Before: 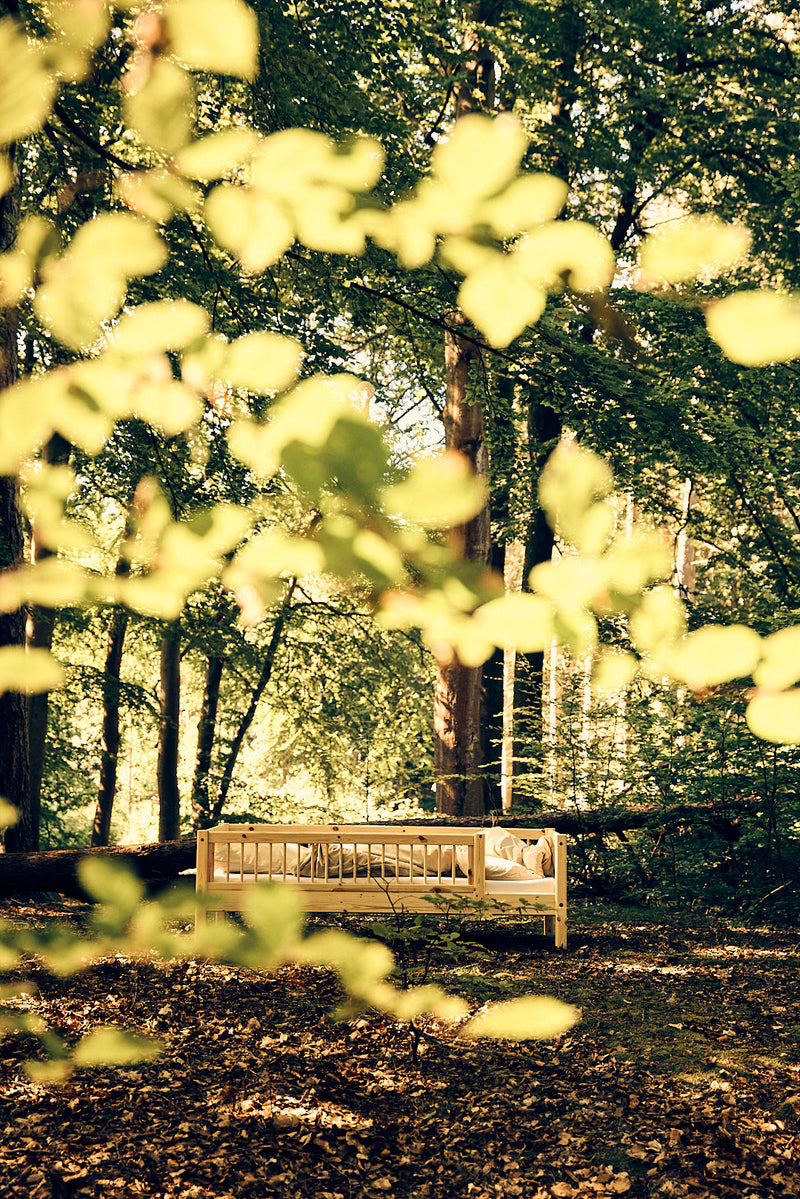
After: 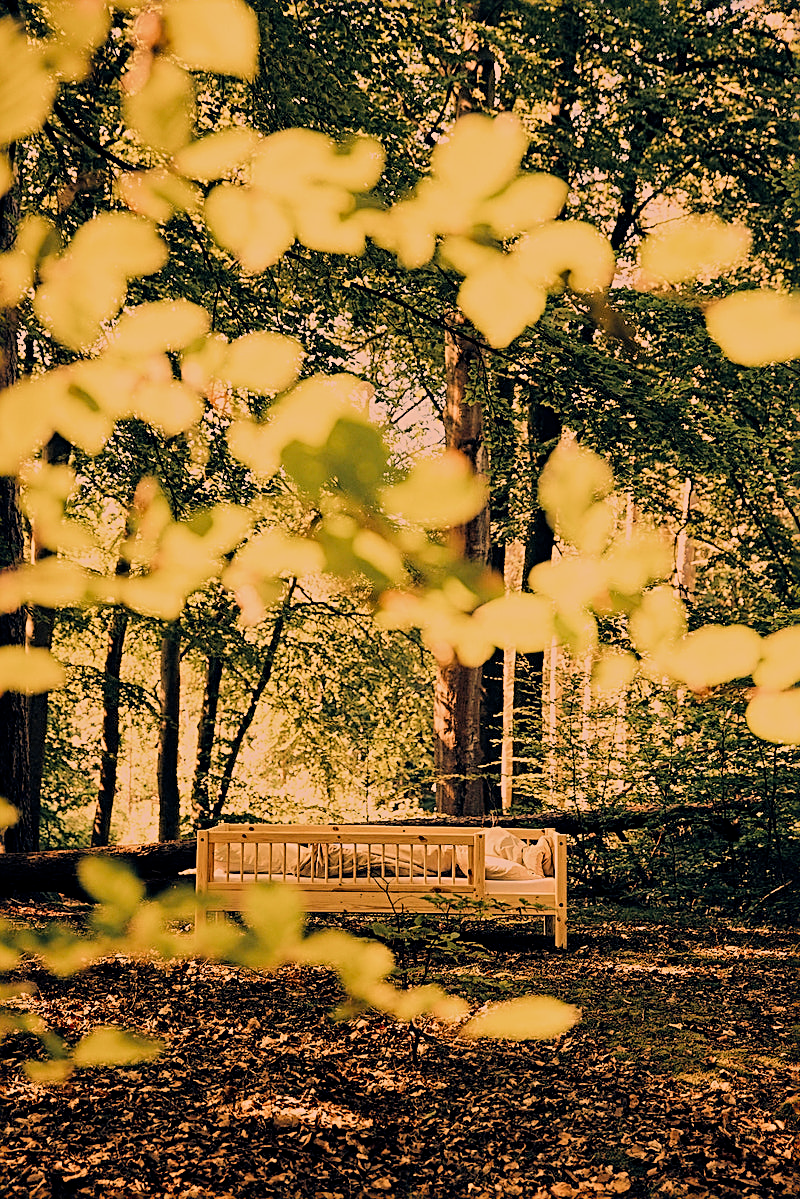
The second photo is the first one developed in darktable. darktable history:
sharpen: radius 2.53, amount 0.631
filmic rgb: black relative exposure -8.77 EV, white relative exposure 4.98 EV, target black luminance 0%, hardness 3.79, latitude 65.84%, contrast 0.832, shadows ↔ highlights balance 19.28%, color science v4 (2020)
color correction: highlights a* 21.13, highlights b* 19.47
